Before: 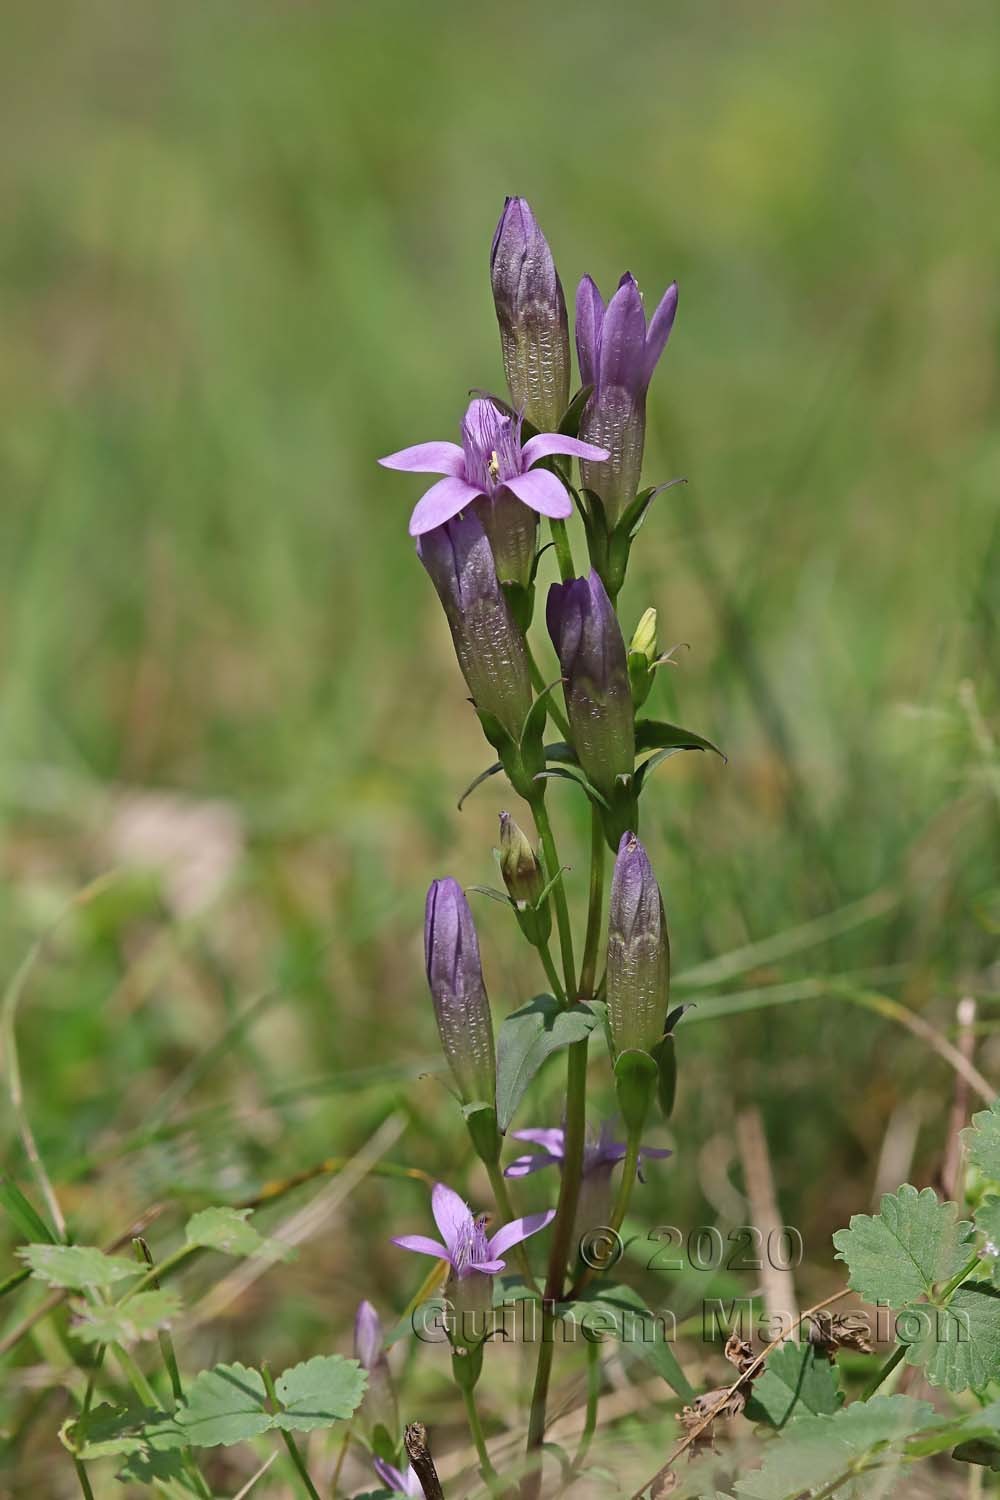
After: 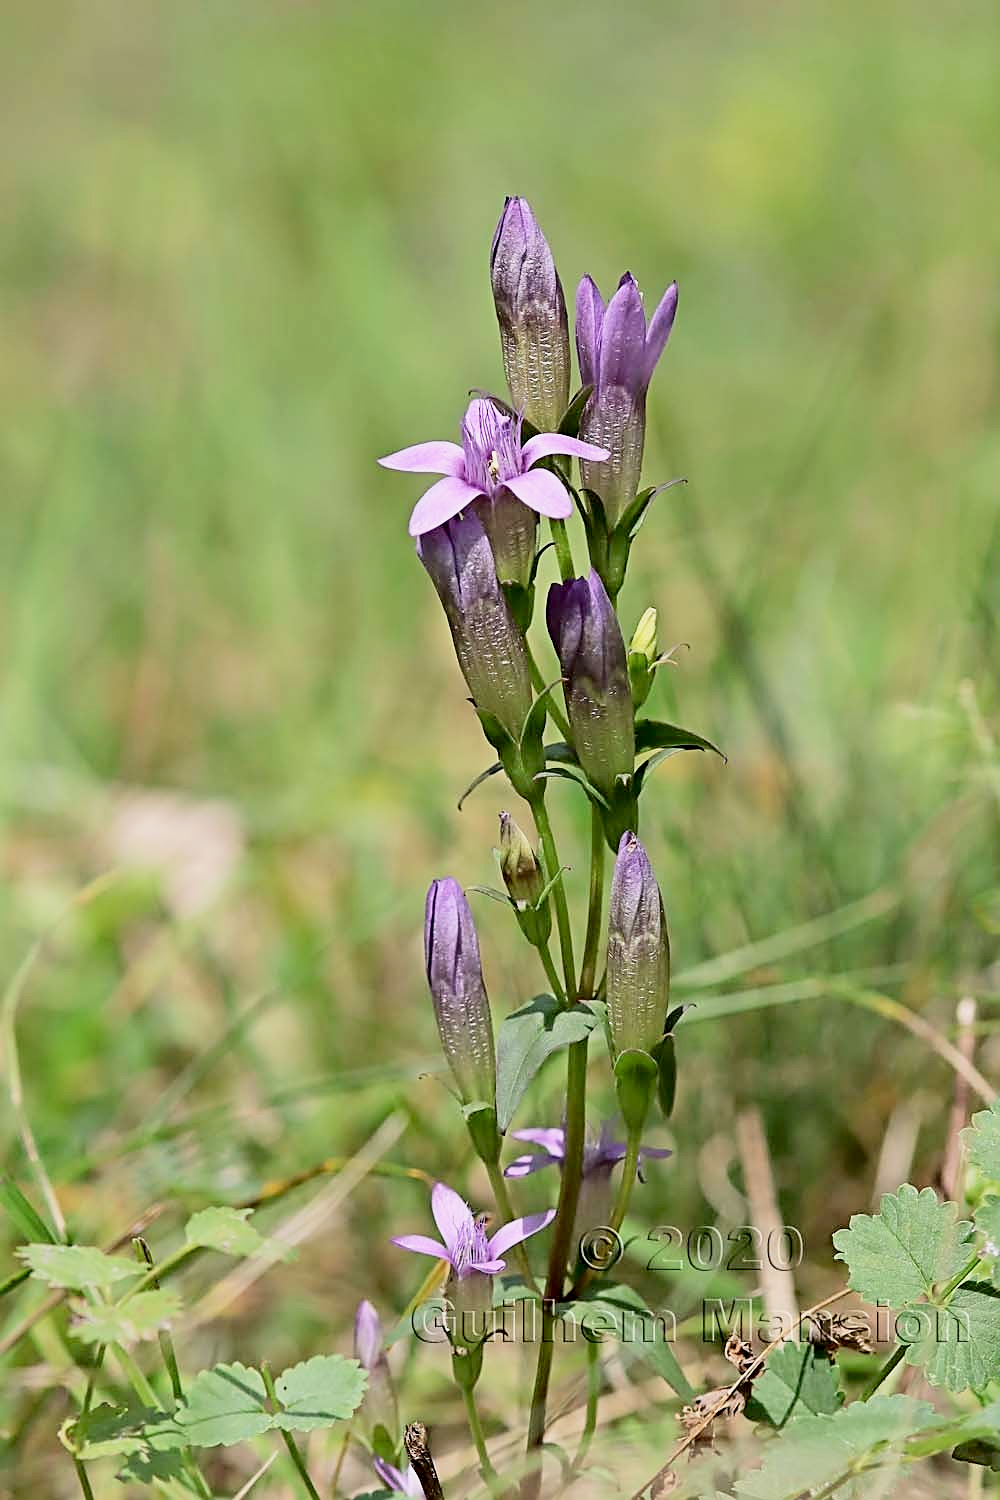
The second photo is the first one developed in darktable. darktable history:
base curve: curves: ch0 [(0, 0) (0.088, 0.125) (0.176, 0.251) (0.354, 0.501) (0.613, 0.749) (1, 0.877)], preserve colors none
exposure: black level correction 0.009, exposure -0.168 EV, compensate highlight preservation false
sharpen: on, module defaults
tone curve: curves: ch0 [(0, 0) (0.003, 0.005) (0.011, 0.011) (0.025, 0.022) (0.044, 0.038) (0.069, 0.062) (0.1, 0.091) (0.136, 0.128) (0.177, 0.183) (0.224, 0.246) (0.277, 0.325) (0.335, 0.403) (0.399, 0.473) (0.468, 0.557) (0.543, 0.638) (0.623, 0.709) (0.709, 0.782) (0.801, 0.847) (0.898, 0.923) (1, 1)], color space Lab, independent channels, preserve colors none
tone equalizer: on, module defaults
